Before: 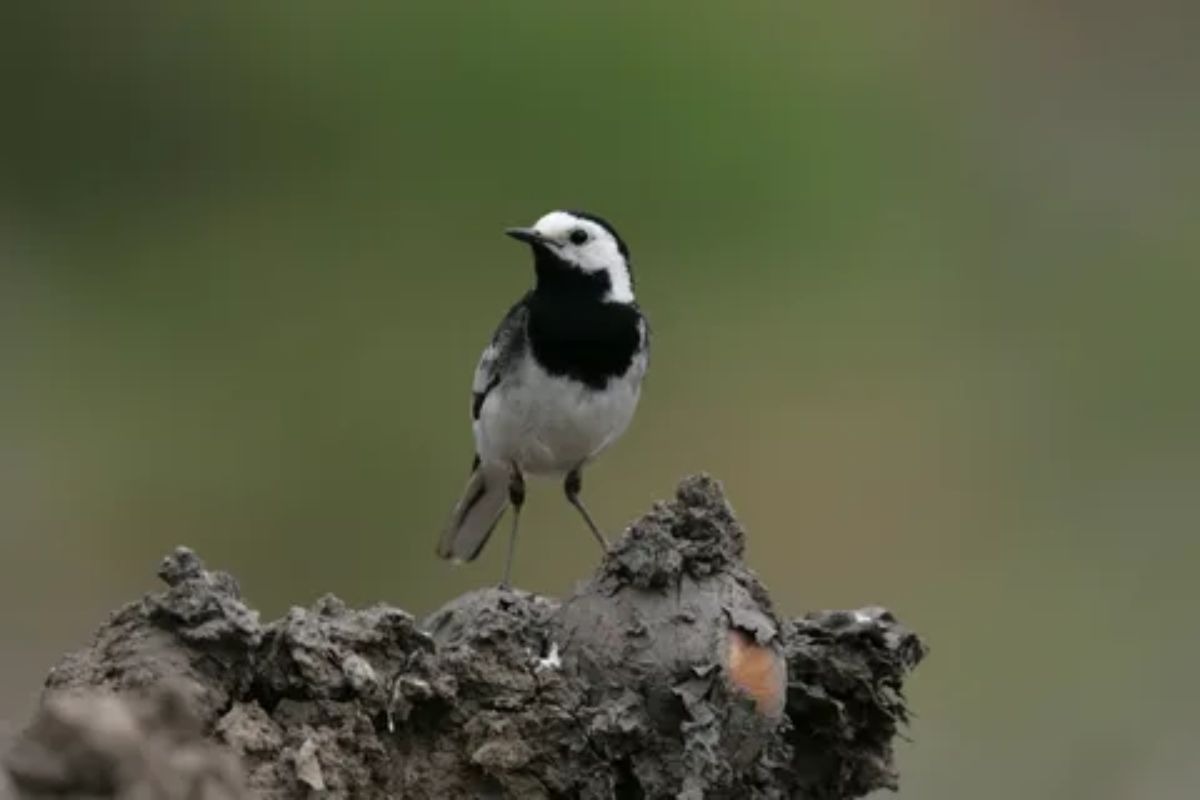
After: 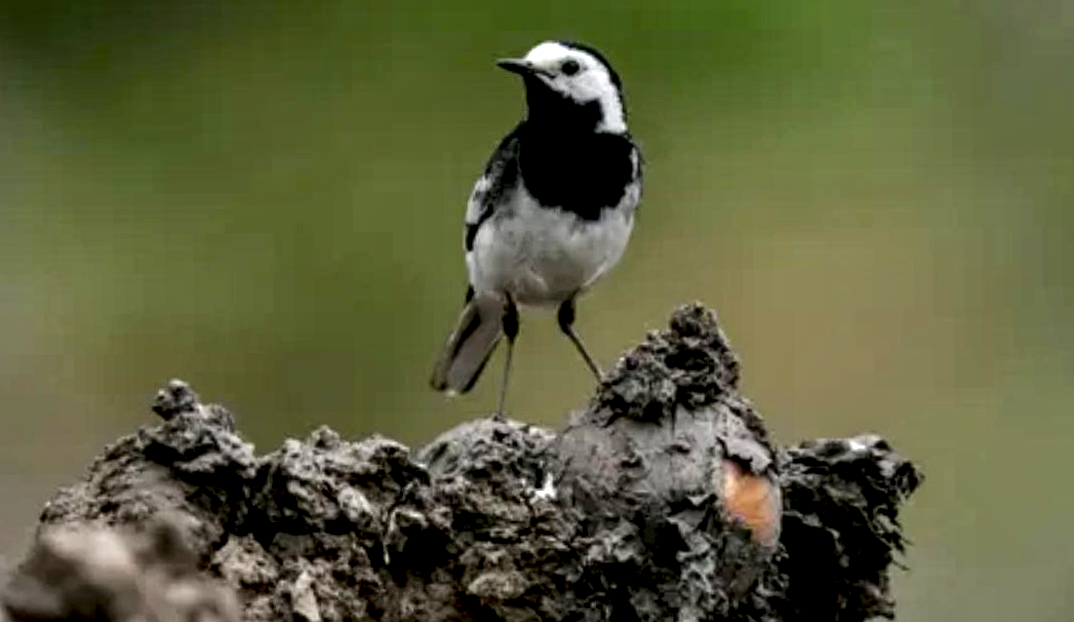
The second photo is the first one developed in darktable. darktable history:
local contrast: highlights 19%, detail 186%
rotate and perspective: rotation -0.45°, automatic cropping original format, crop left 0.008, crop right 0.992, crop top 0.012, crop bottom 0.988
color balance rgb: global offset › luminance -0.51%, perceptual saturation grading › global saturation 27.53%, perceptual saturation grading › highlights -25%, perceptual saturation grading › shadows 25%, perceptual brilliance grading › highlights 6.62%, perceptual brilliance grading › mid-tones 17.07%, perceptual brilliance grading › shadows -5.23%
crop: top 20.916%, right 9.437%, bottom 0.316%
